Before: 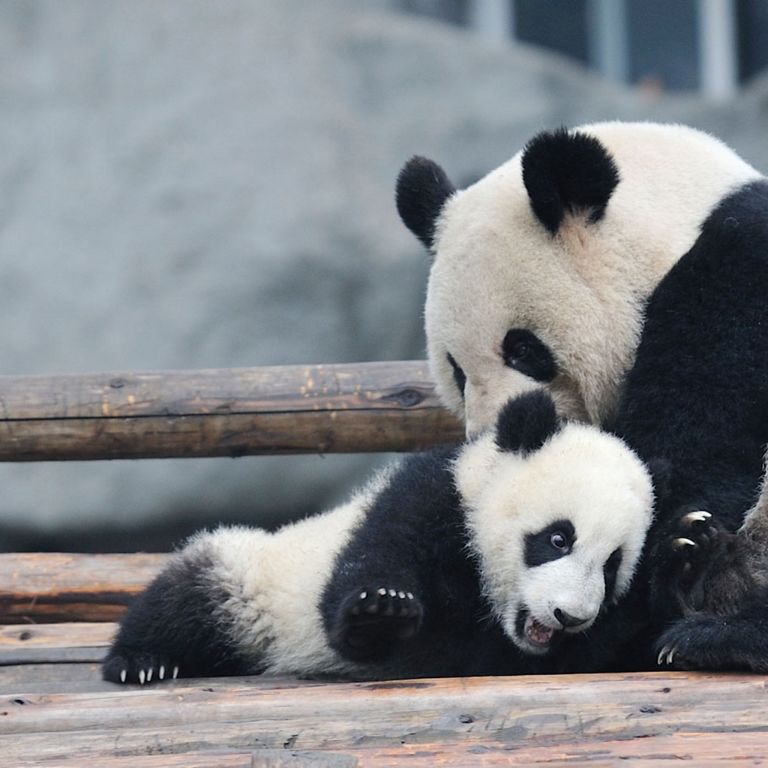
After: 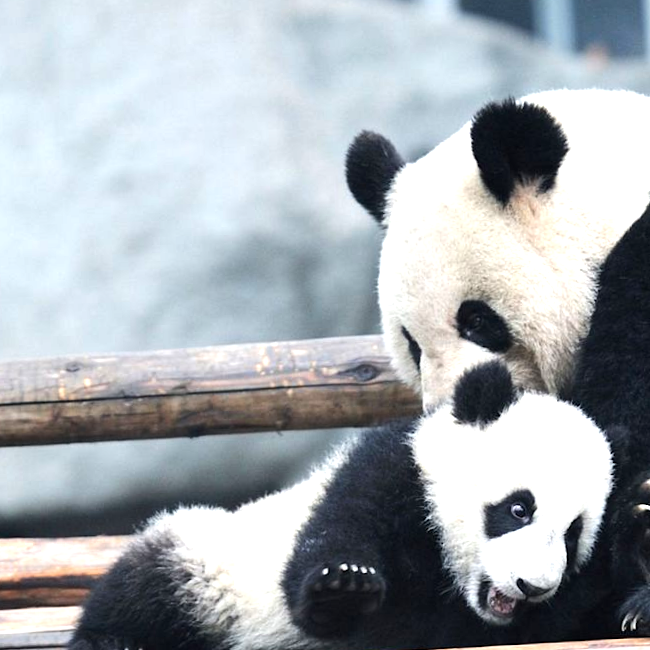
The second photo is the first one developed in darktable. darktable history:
crop and rotate: left 7.196%, top 4.574%, right 10.605%, bottom 13.178%
rotate and perspective: rotation -1.75°, automatic cropping off
exposure: black level correction 0.001, exposure 0.675 EV, compensate highlight preservation false
tone equalizer: -8 EV -0.417 EV, -7 EV -0.389 EV, -6 EV -0.333 EV, -5 EV -0.222 EV, -3 EV 0.222 EV, -2 EV 0.333 EV, -1 EV 0.389 EV, +0 EV 0.417 EV, edges refinement/feathering 500, mask exposure compensation -1.57 EV, preserve details no
